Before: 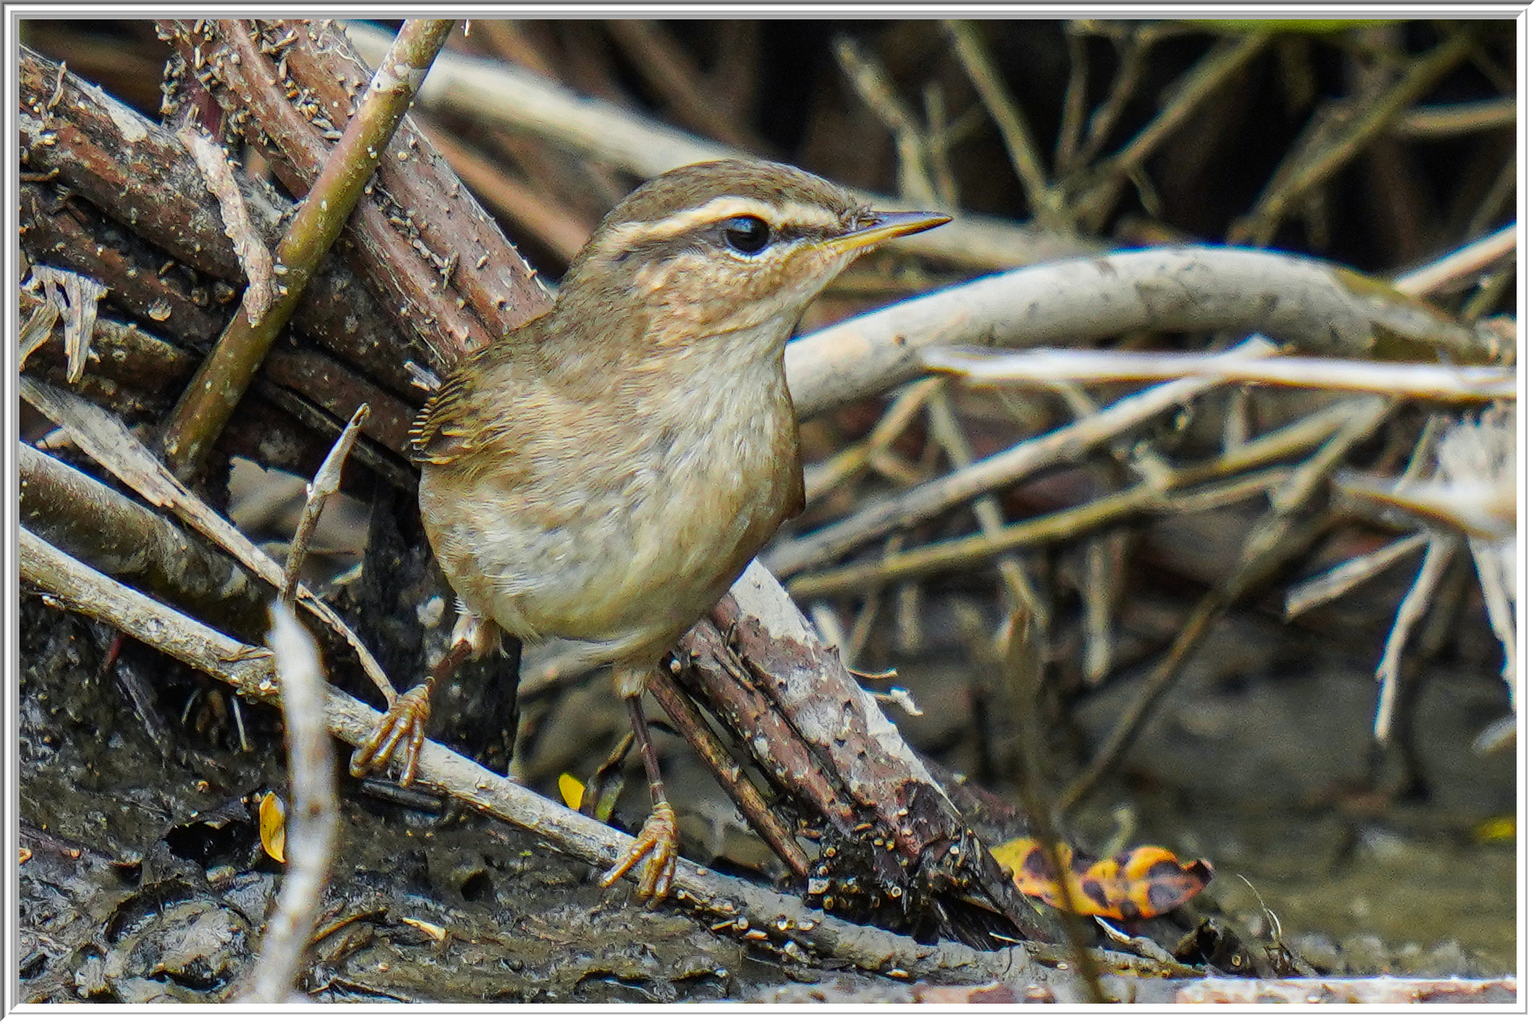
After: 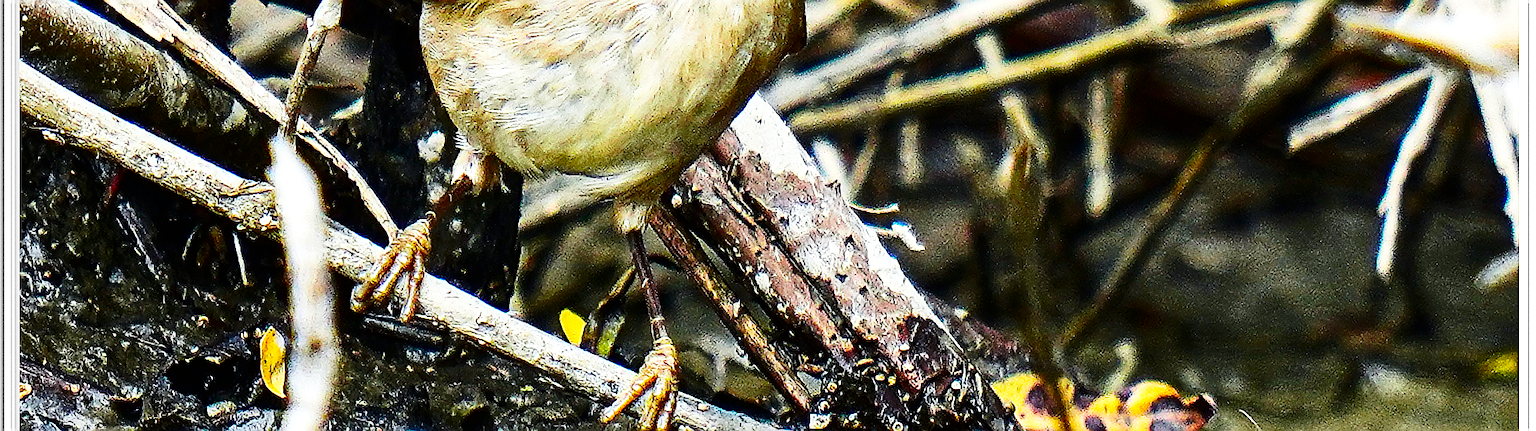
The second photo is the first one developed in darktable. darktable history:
crop: top 45.551%, bottom 12.262%
sharpen: radius 1.4, amount 1.25, threshold 0.7
grain: on, module defaults
tone equalizer: -8 EV -0.75 EV, -7 EV -0.7 EV, -6 EV -0.6 EV, -5 EV -0.4 EV, -3 EV 0.4 EV, -2 EV 0.6 EV, -1 EV 0.7 EV, +0 EV 0.75 EV, edges refinement/feathering 500, mask exposure compensation -1.57 EV, preserve details no
contrast brightness saturation: contrast 0.12, brightness -0.12, saturation 0.2
base curve: curves: ch0 [(0, 0) (0.028, 0.03) (0.121, 0.232) (0.46, 0.748) (0.859, 0.968) (1, 1)], preserve colors none
